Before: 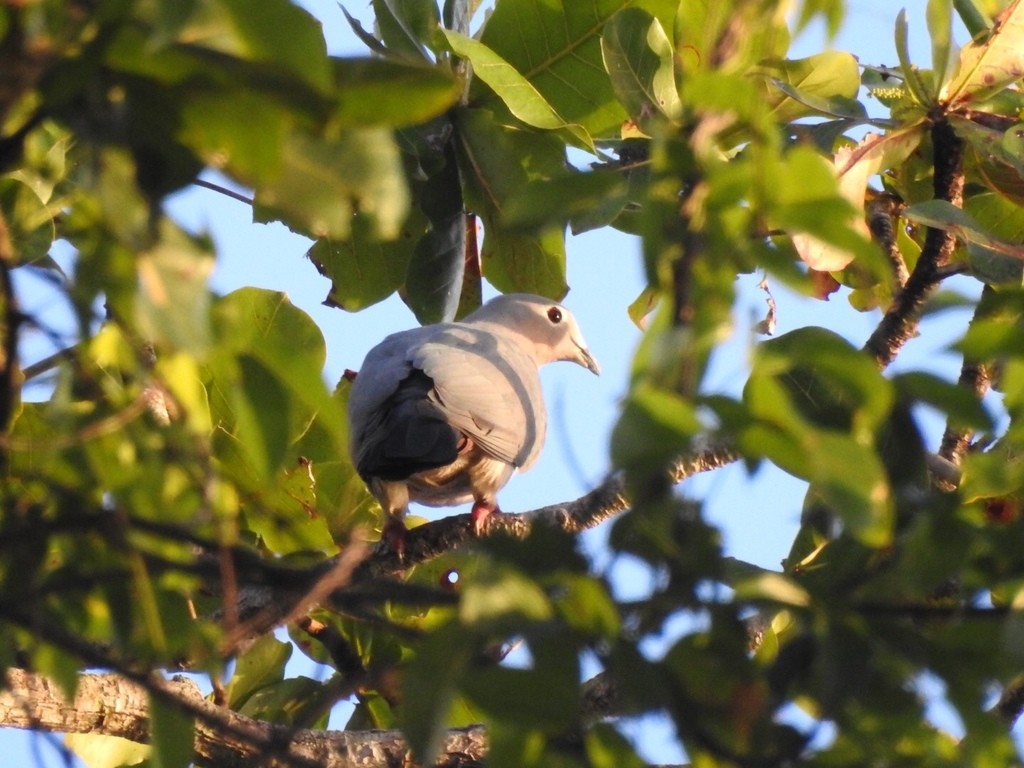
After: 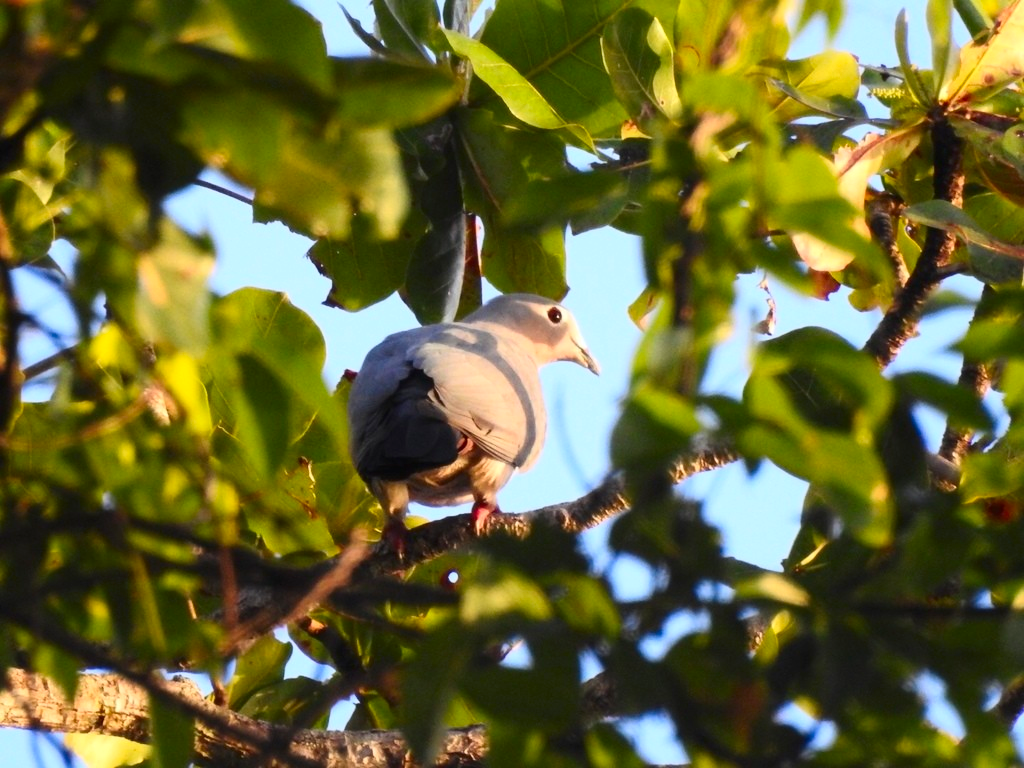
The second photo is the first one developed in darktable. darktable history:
contrast brightness saturation: contrast 0.185, saturation 0.304
